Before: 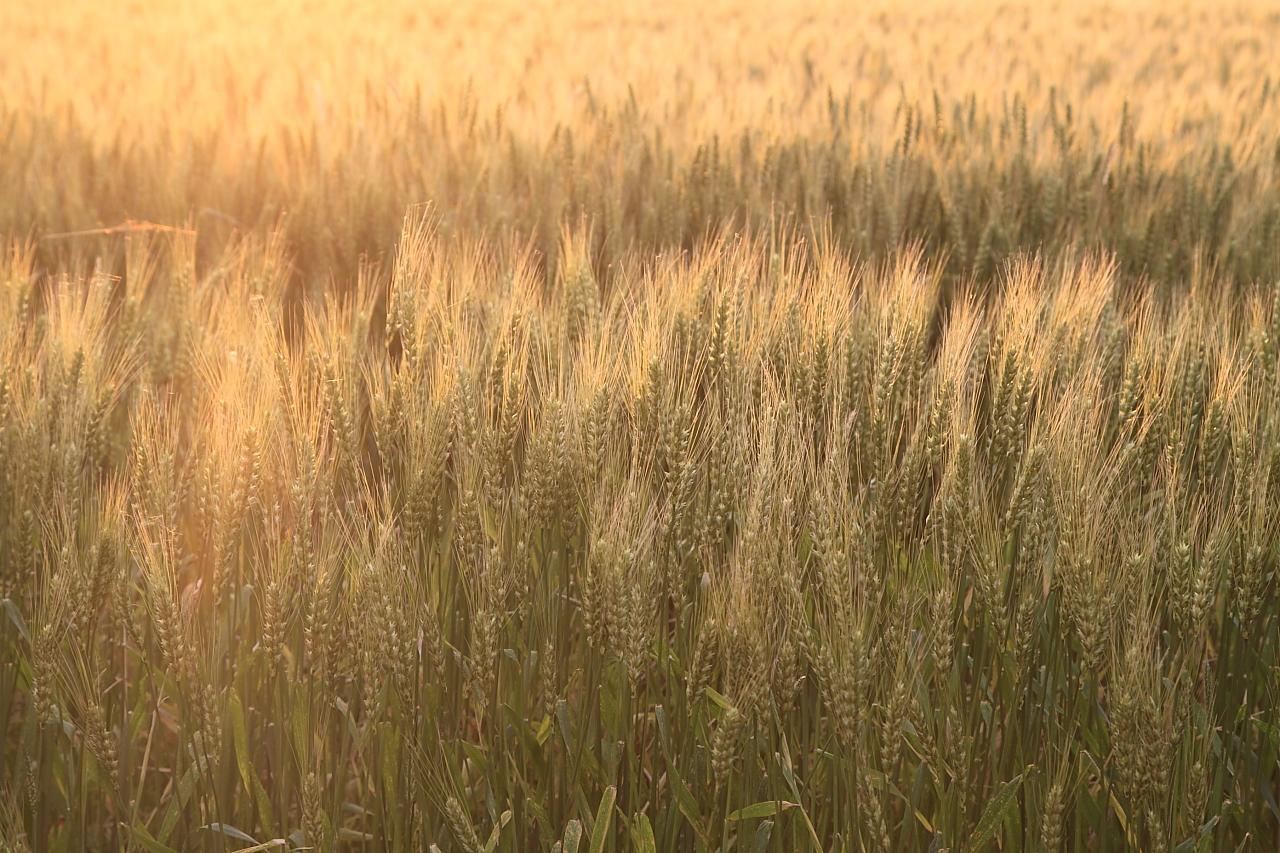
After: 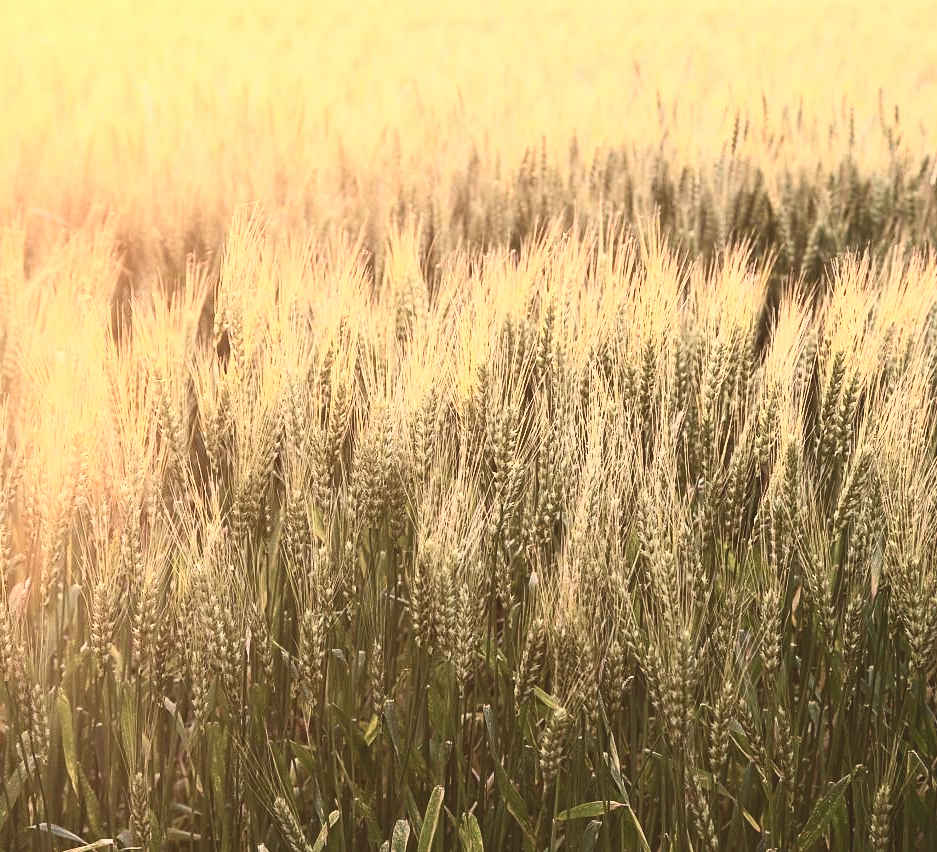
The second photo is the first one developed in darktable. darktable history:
exposure: black level correction -0.014, exposure -0.193 EV, compensate highlight preservation false
contrast brightness saturation: contrast 0.62, brightness 0.34, saturation 0.14
crop: left 13.443%, right 13.31%
